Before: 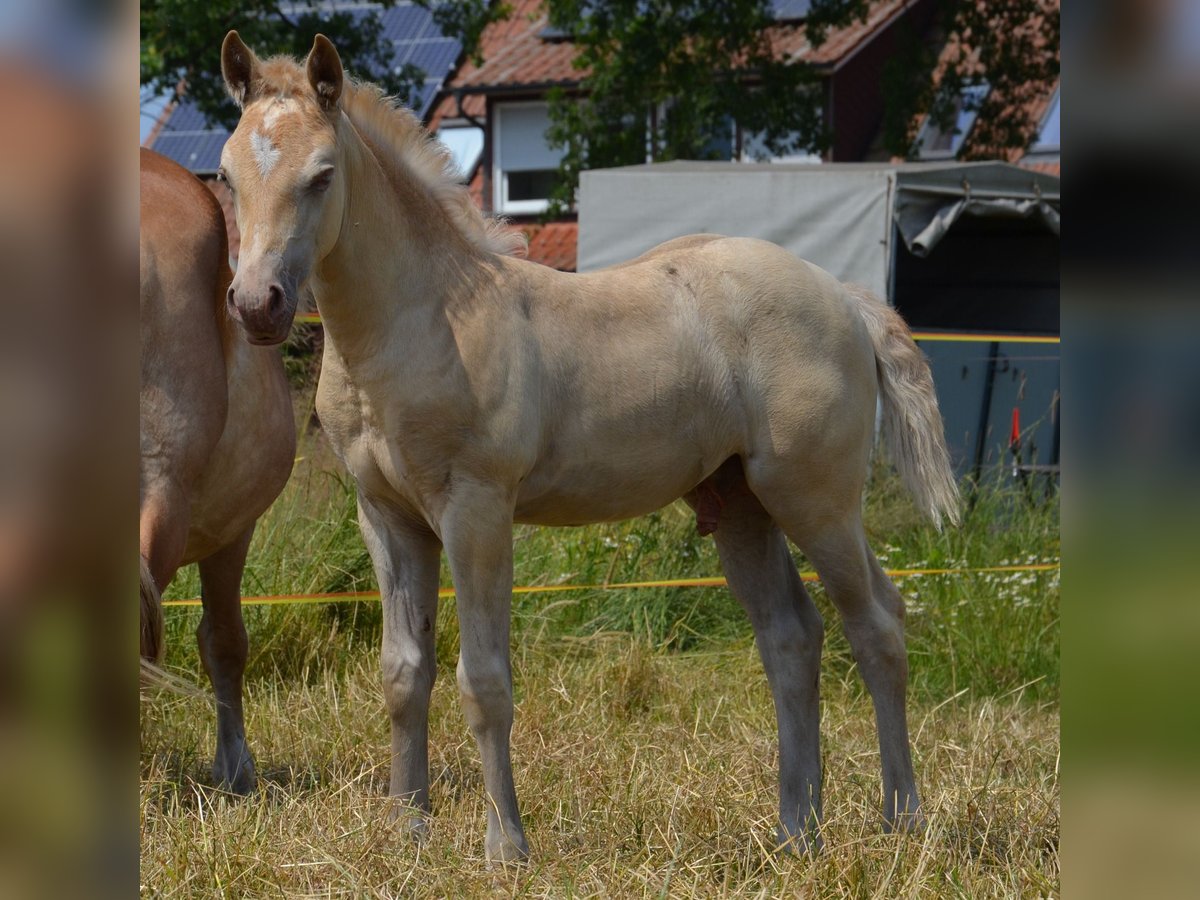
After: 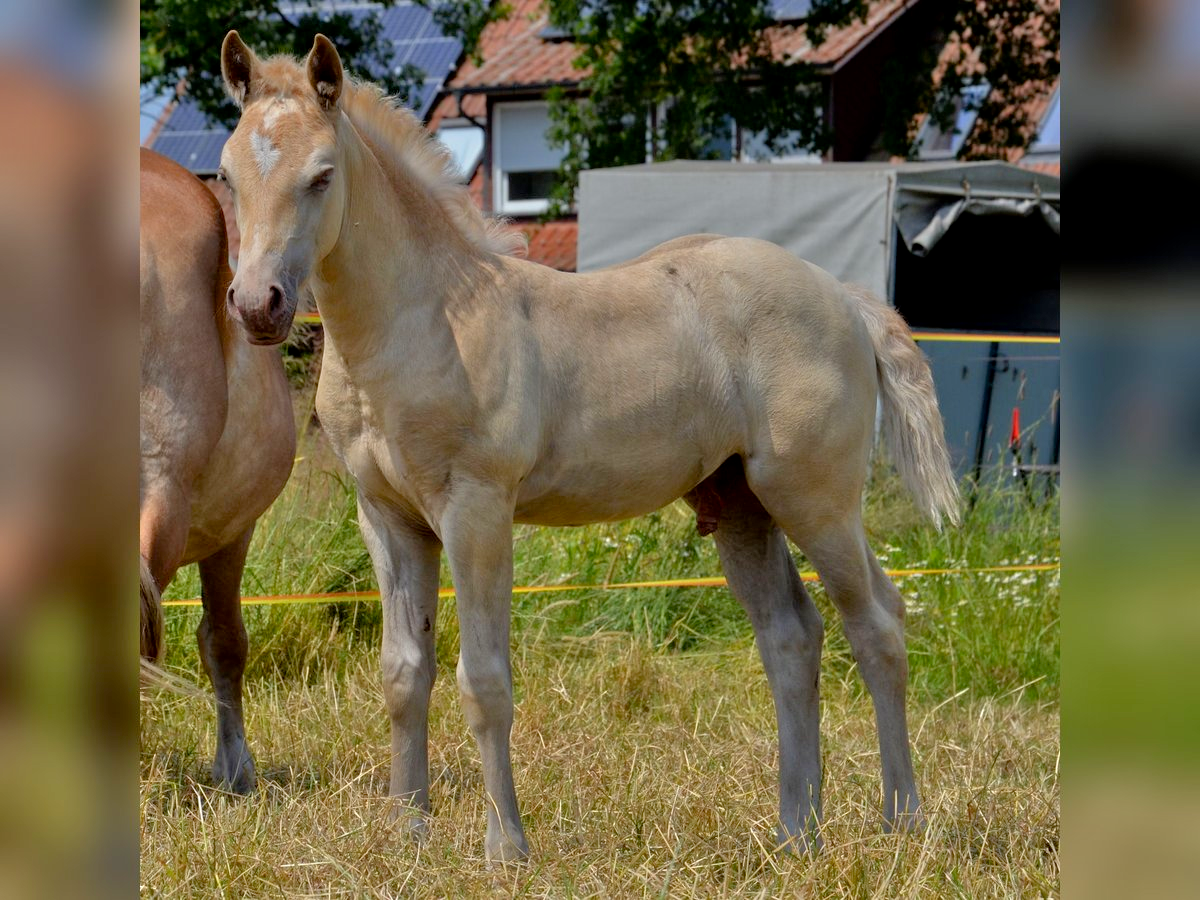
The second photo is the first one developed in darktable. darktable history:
tone equalizer: -7 EV 0.157 EV, -6 EV 0.596 EV, -5 EV 1.14 EV, -4 EV 1.35 EV, -3 EV 1.15 EV, -2 EV 0.6 EV, -1 EV 0.16 EV
exposure: black level correction 0.006, exposure -0.223 EV, compensate highlight preservation false
